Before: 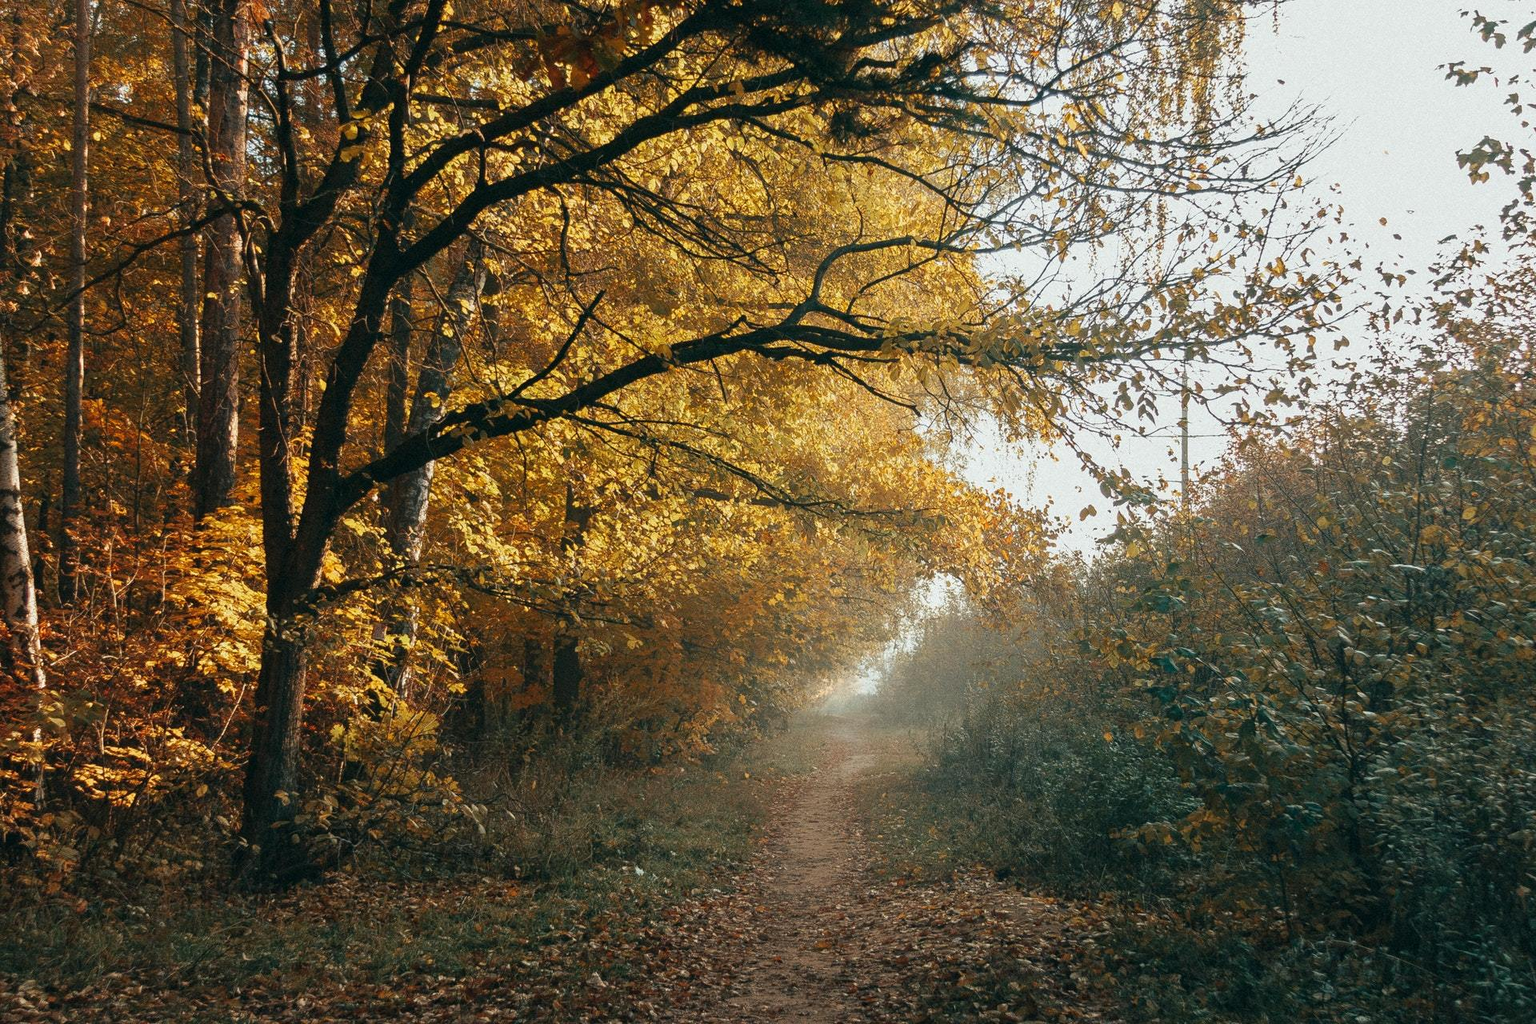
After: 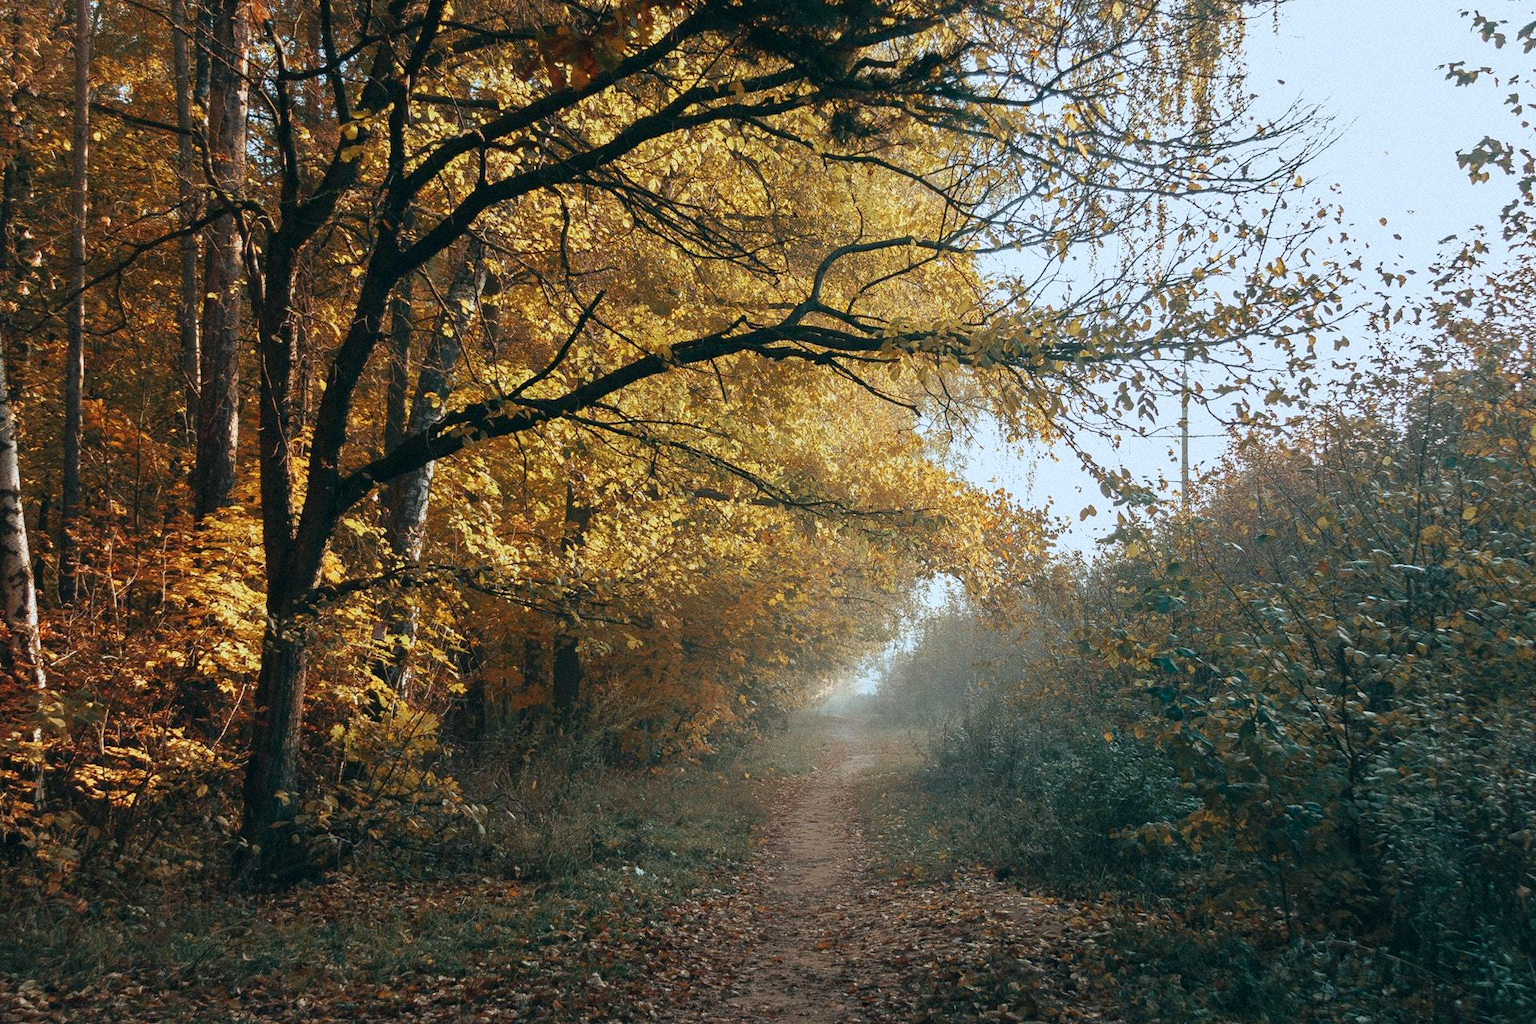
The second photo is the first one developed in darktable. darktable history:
color calibration: x 0.37, y 0.382, temperature 4313.66 K
